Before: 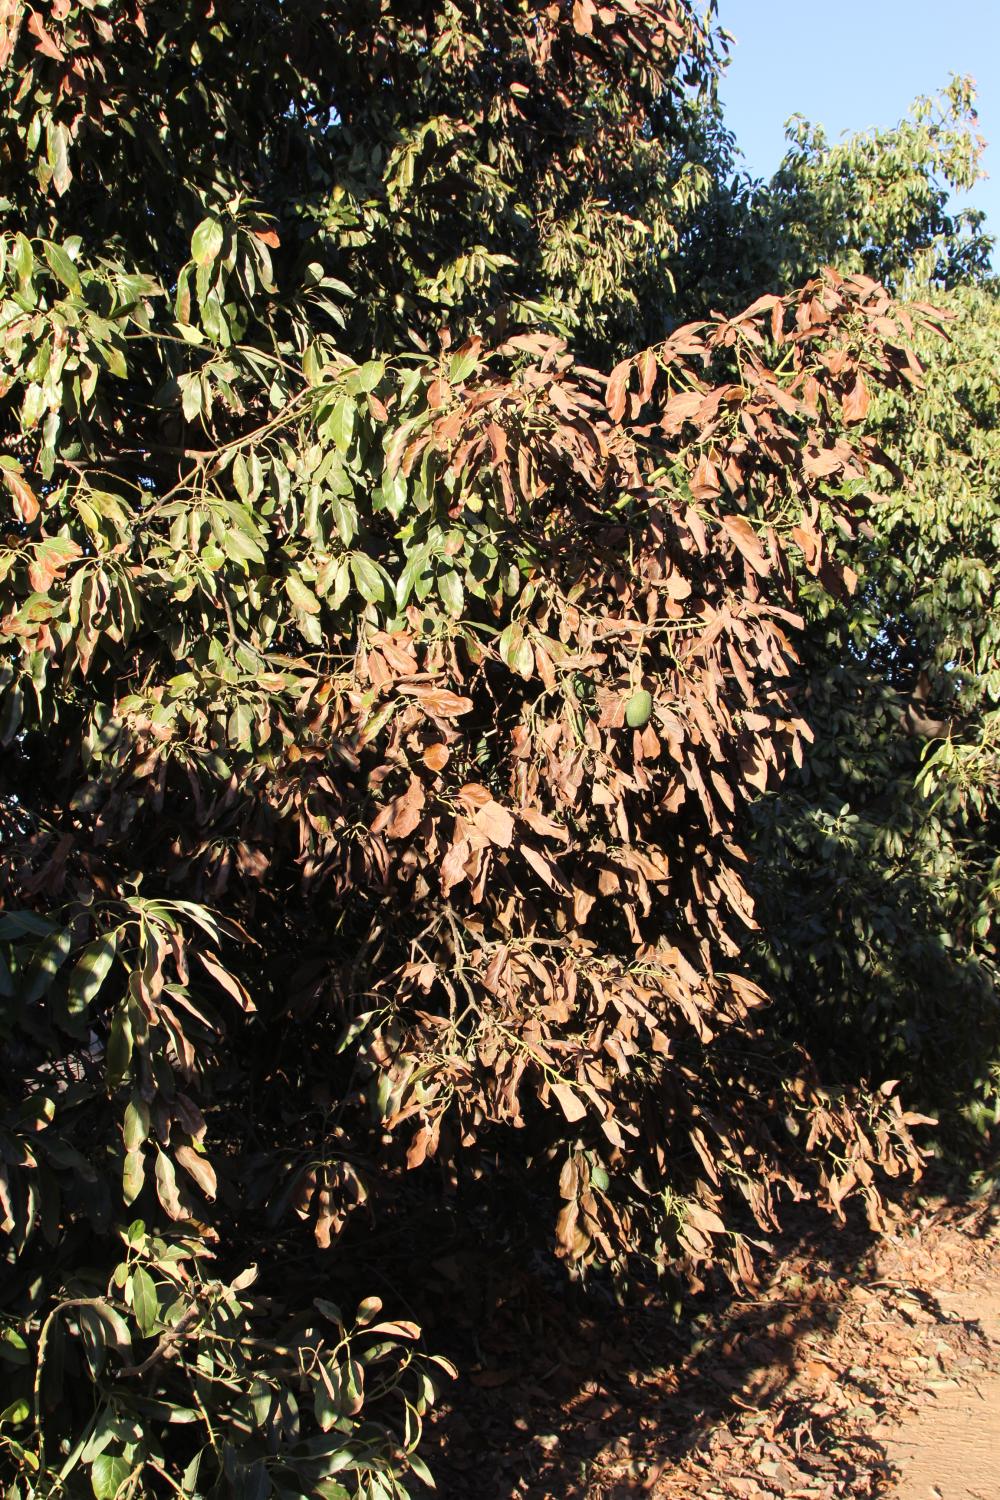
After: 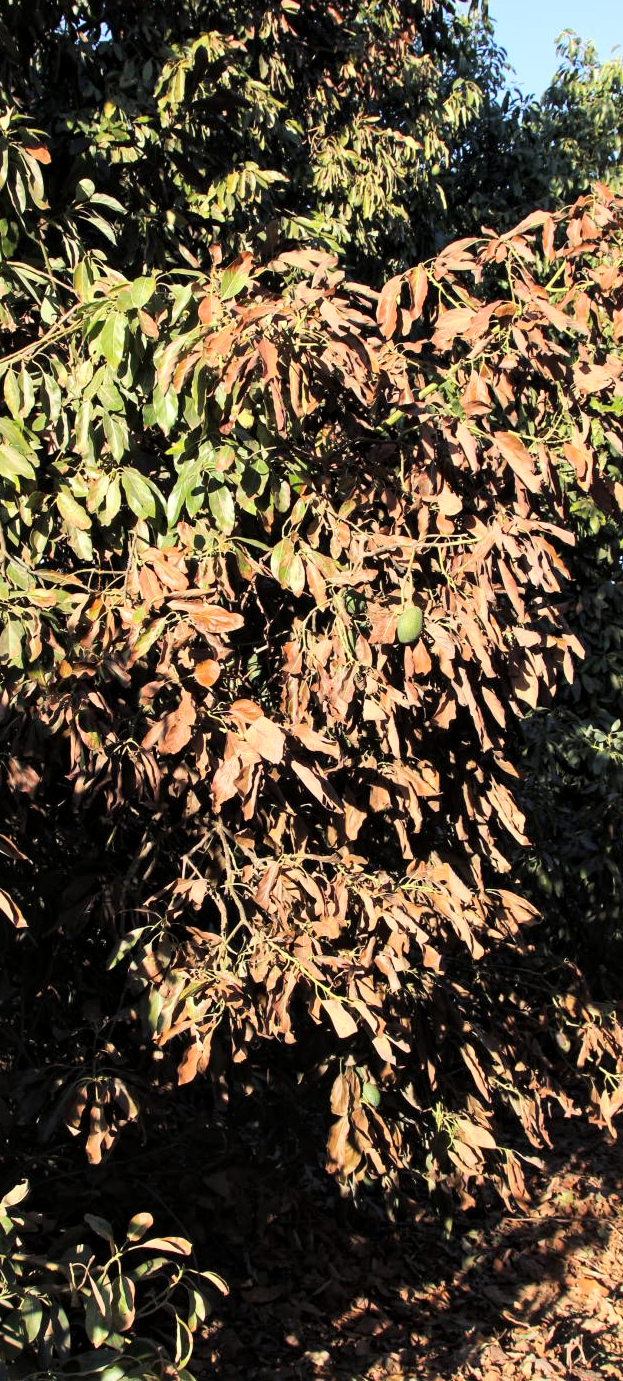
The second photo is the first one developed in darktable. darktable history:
tone equalizer: -8 EV -0.75 EV, -7 EV -0.7 EV, -6 EV -0.6 EV, -5 EV -0.4 EV, -3 EV 0.4 EV, -2 EV 0.6 EV, -1 EV 0.7 EV, +0 EV 0.75 EV, edges refinement/feathering 500, mask exposure compensation -1.57 EV, preserve details no
crop and rotate: left 22.918%, top 5.629%, right 14.711%, bottom 2.247%
global tonemap: drago (1, 100), detail 1
